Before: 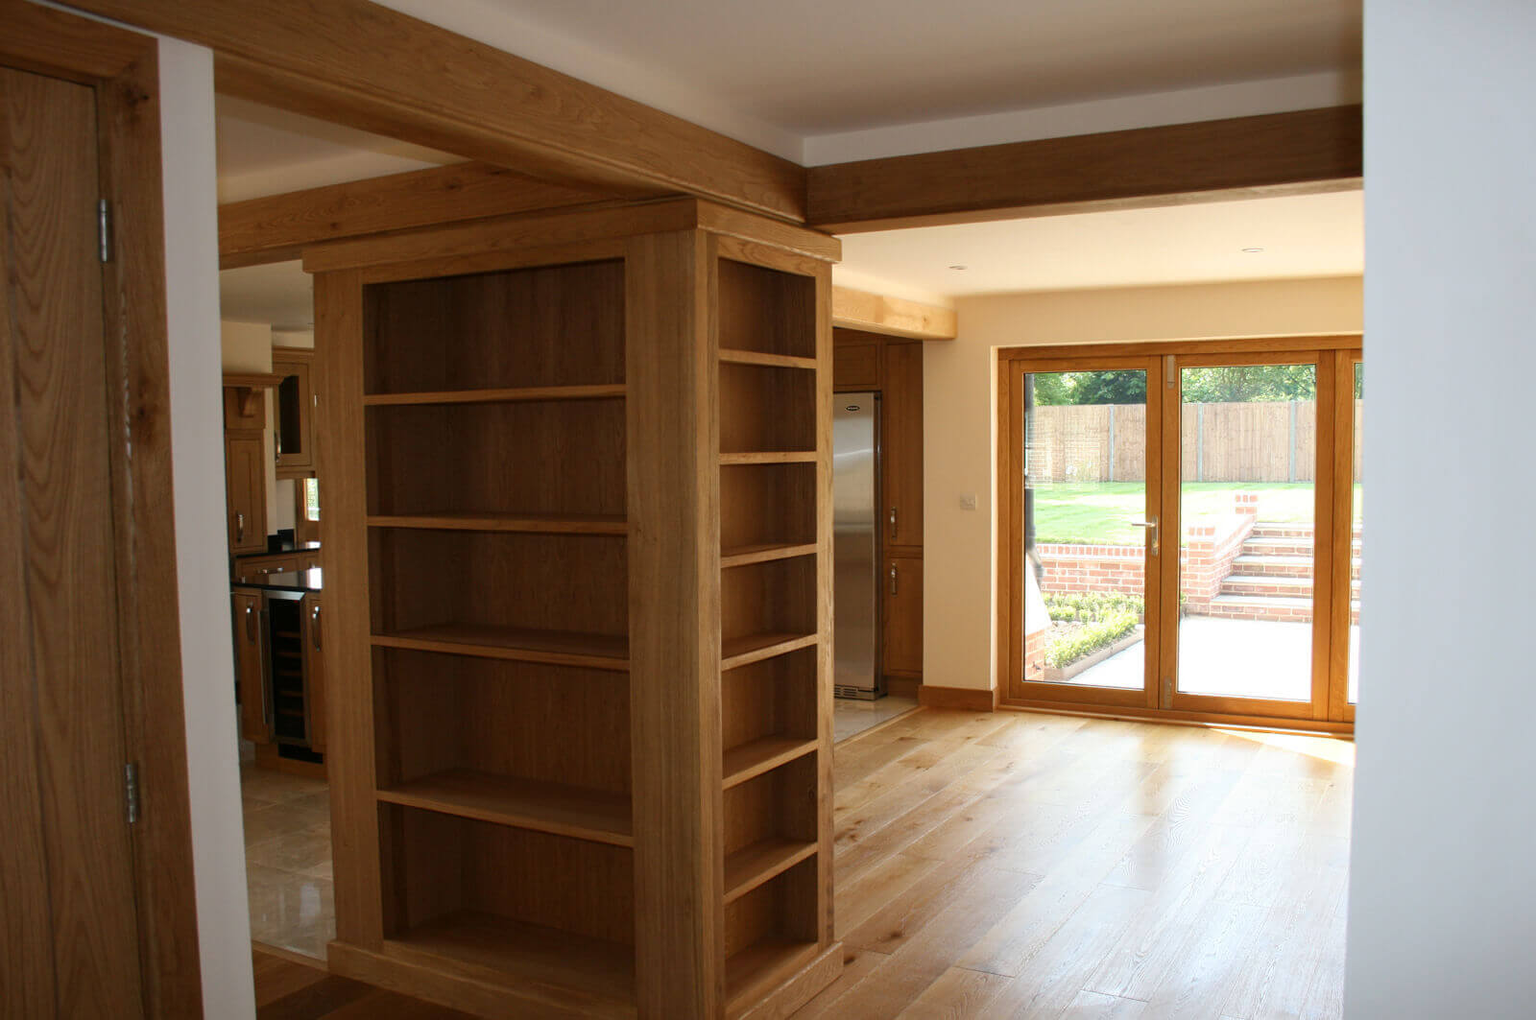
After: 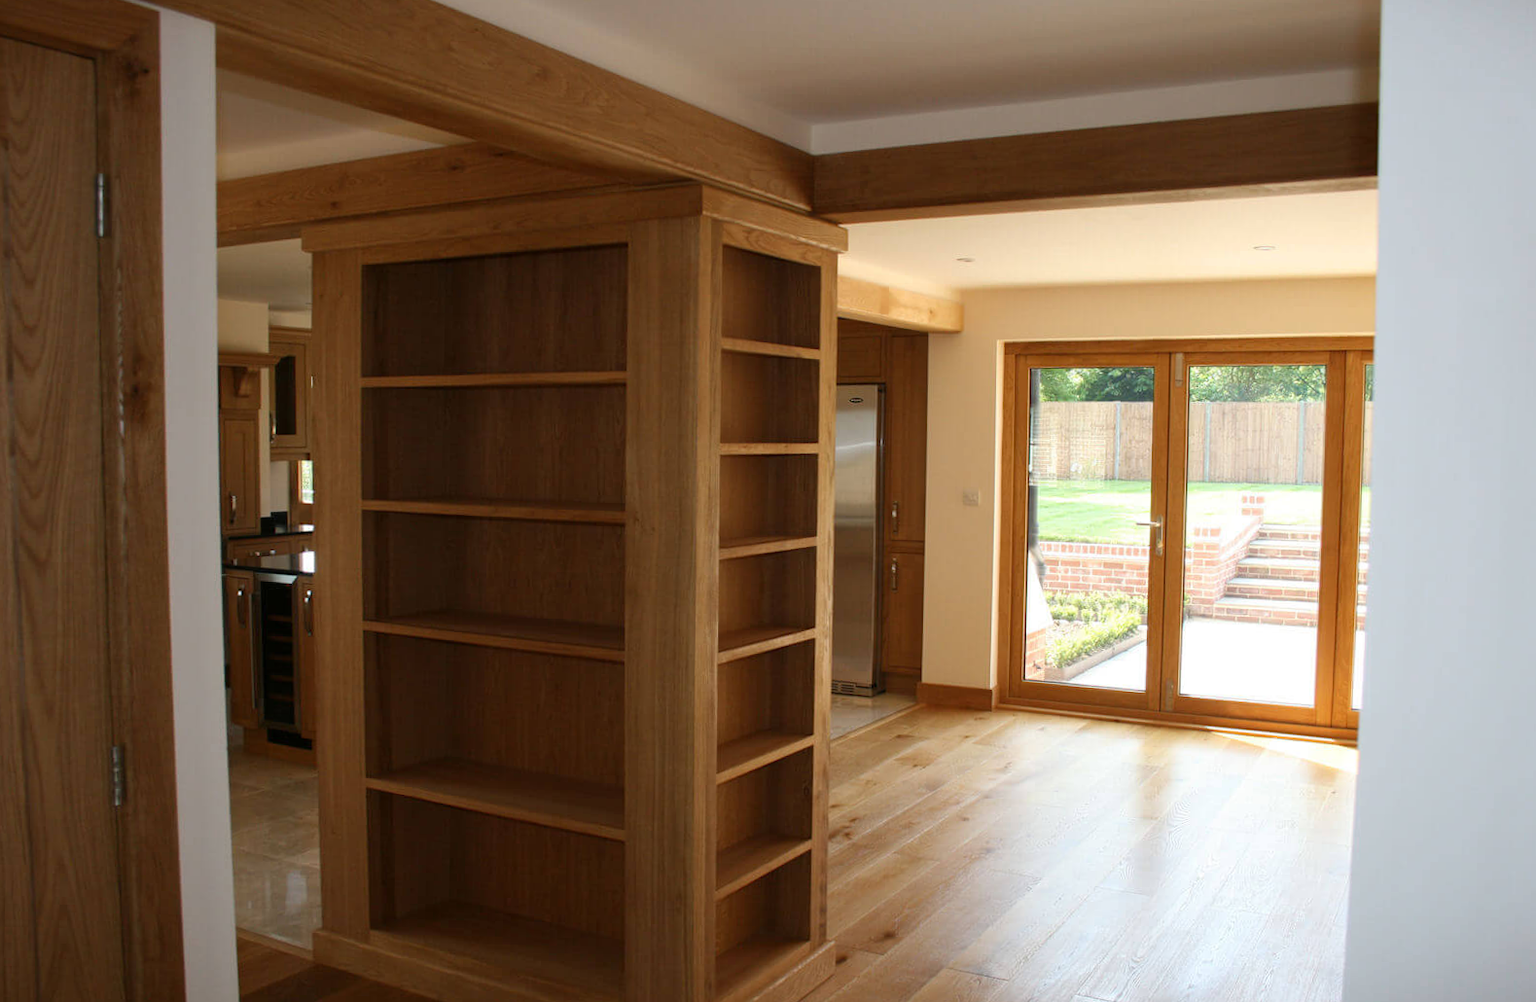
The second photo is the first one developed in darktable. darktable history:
rotate and perspective: rotation 1.14°, crop left 0.013, crop right 0.987, crop top 0.029, crop bottom 0.971
